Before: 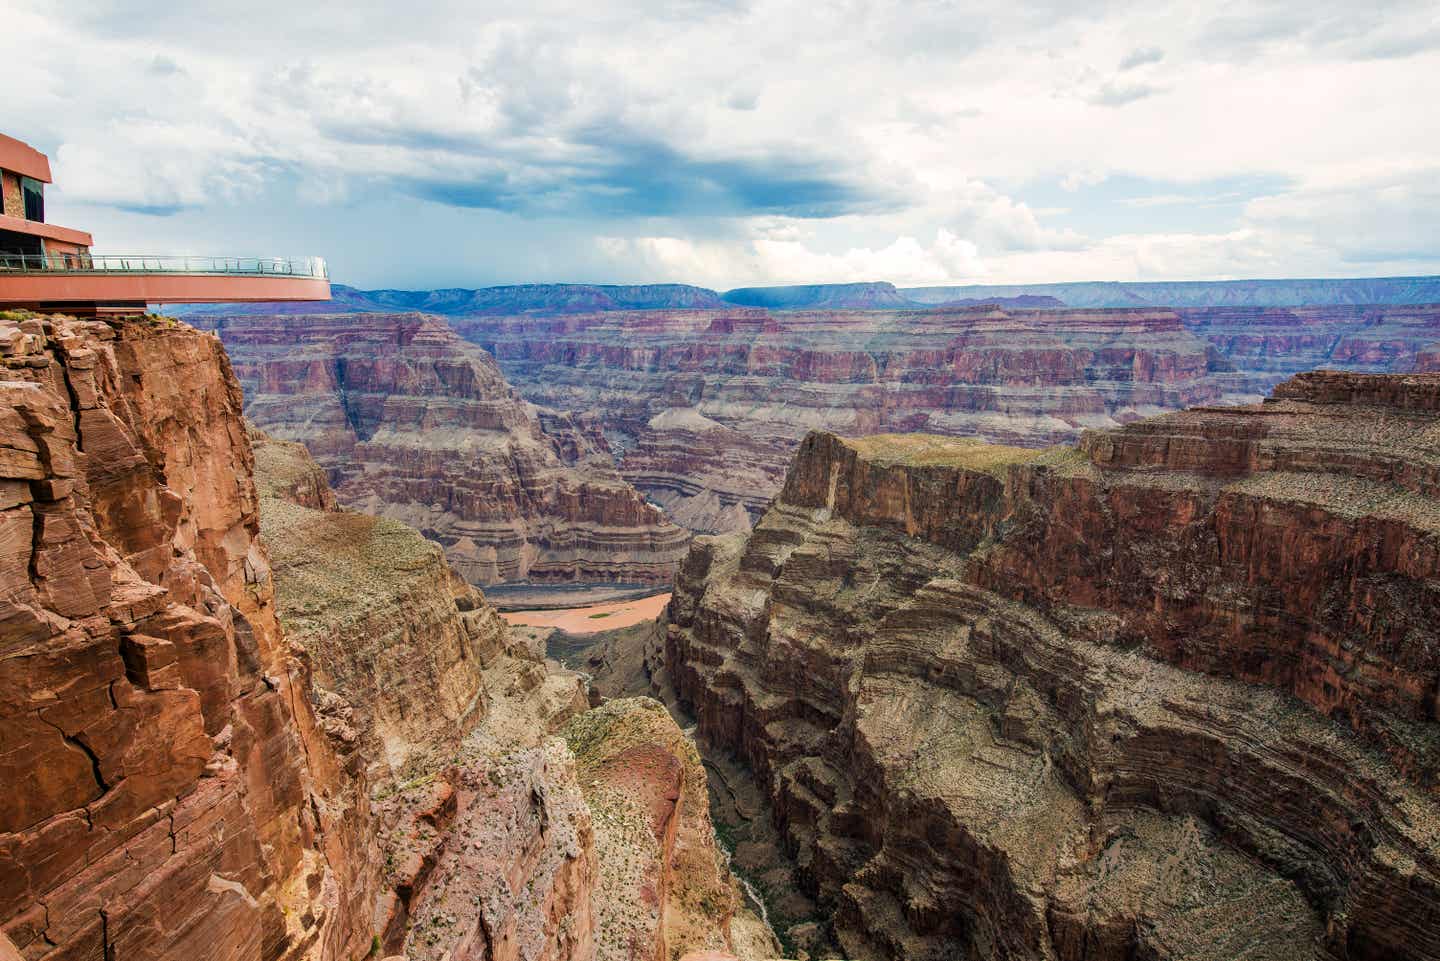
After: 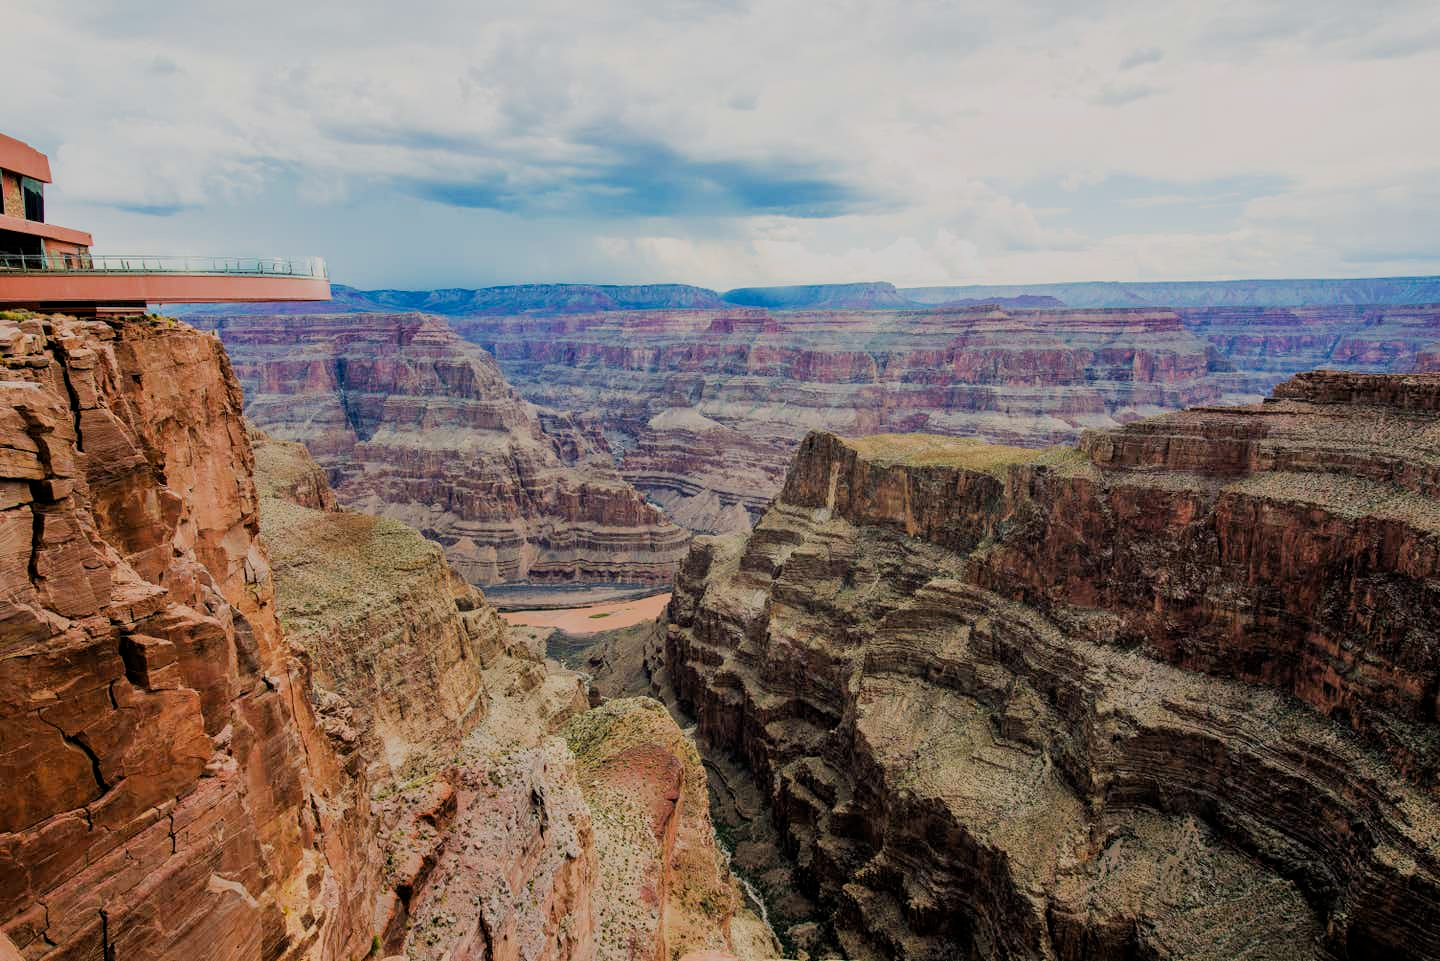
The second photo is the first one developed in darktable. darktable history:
color correction: highlights b* 0.064, saturation 1.08
filmic rgb: black relative exposure -7.13 EV, white relative exposure 5.39 EV, threshold 5.98 EV, hardness 3.02, enable highlight reconstruction true
